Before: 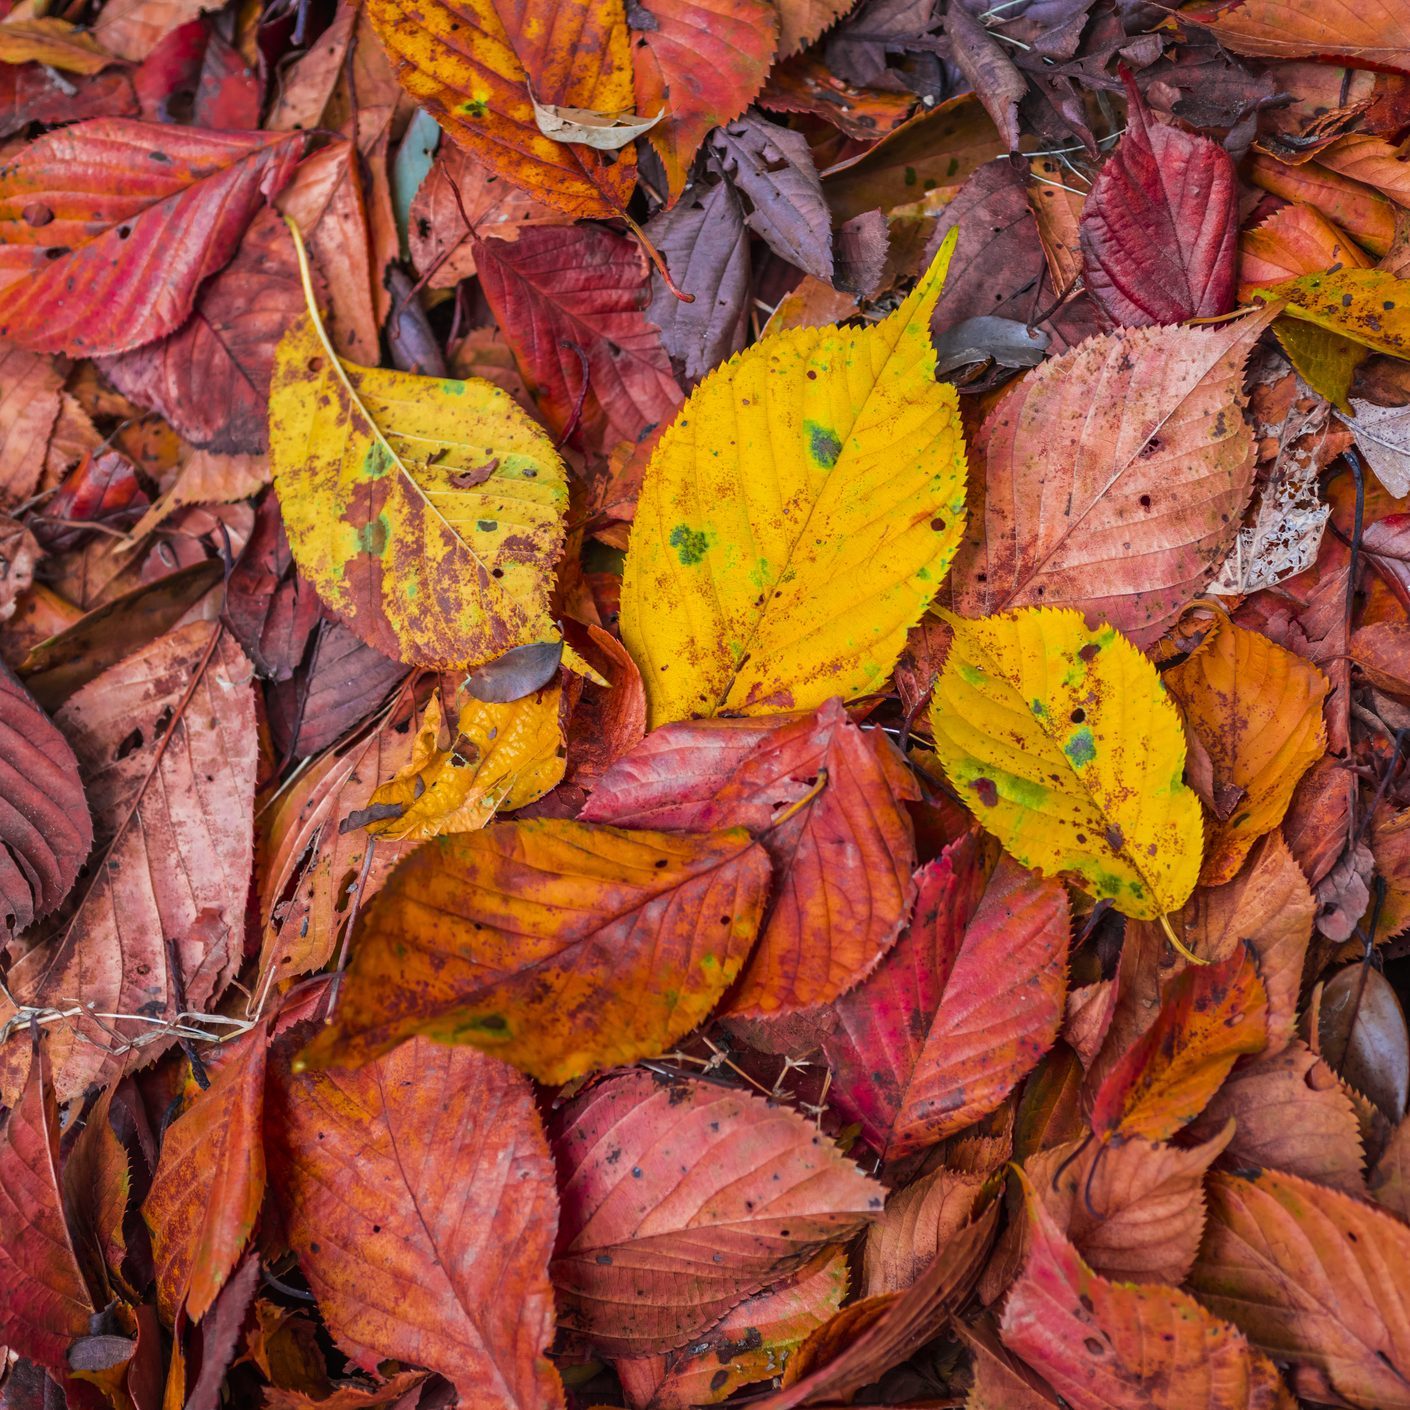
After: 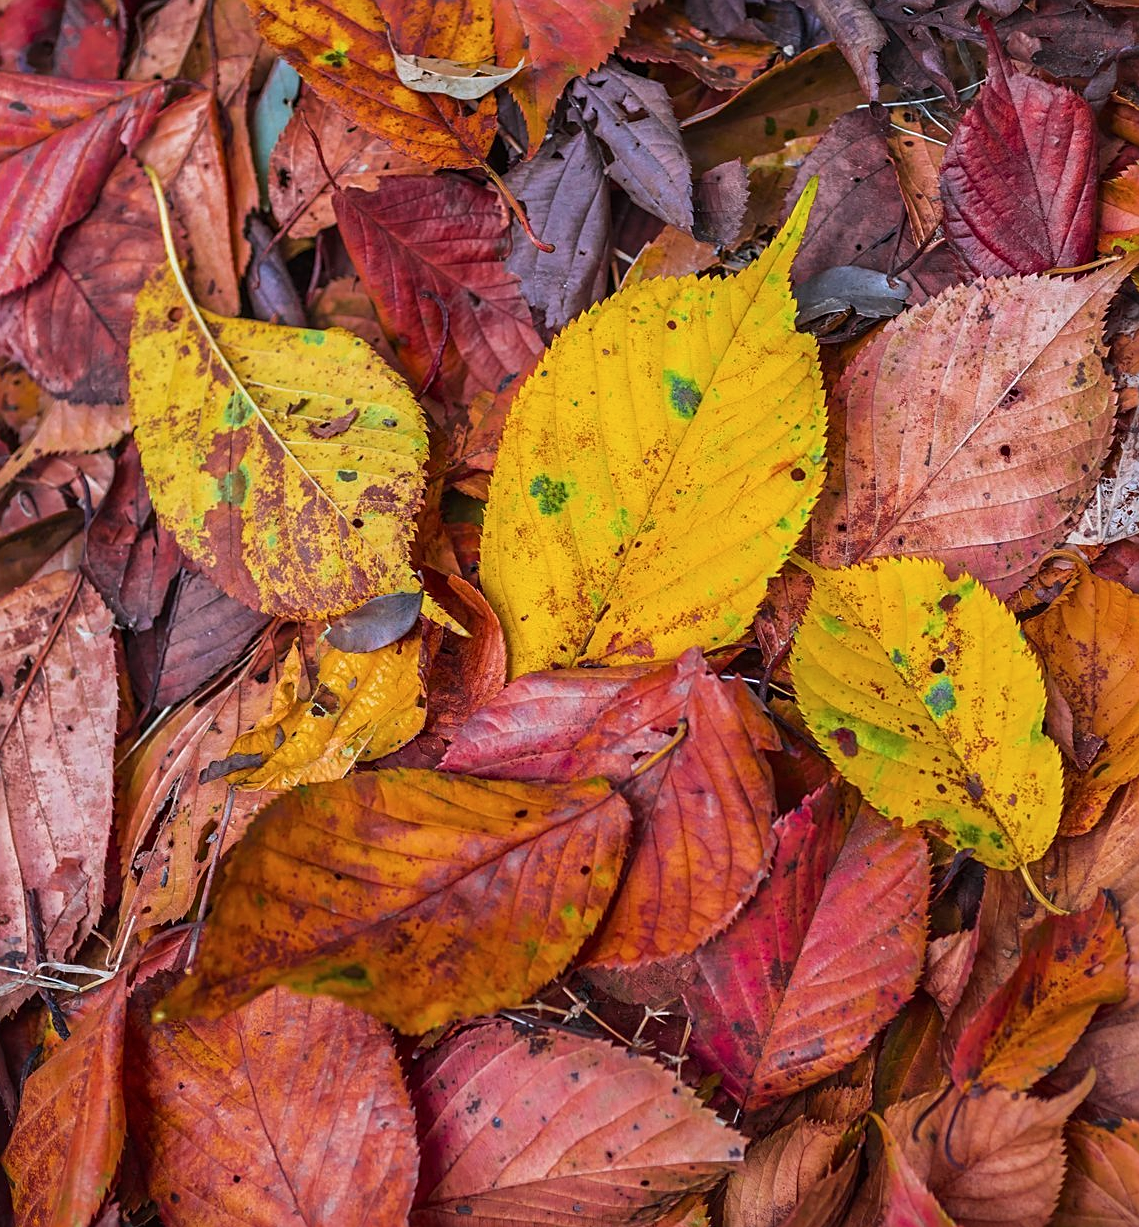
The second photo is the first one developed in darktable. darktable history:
sharpen: on, module defaults
color calibration: x 0.356, y 0.367, temperature 4670.97 K
crop: left 9.955%, top 3.584%, right 9.217%, bottom 9.329%
